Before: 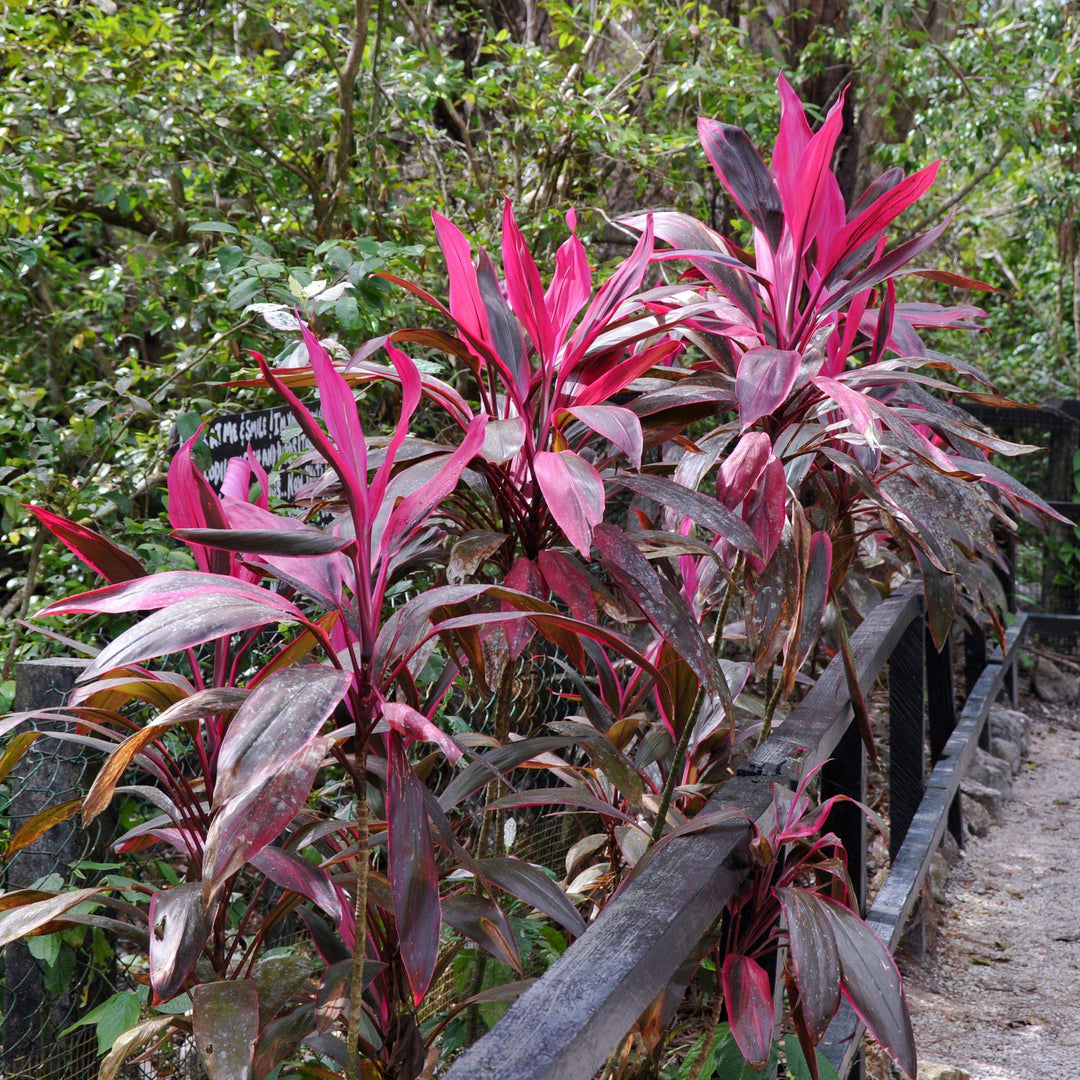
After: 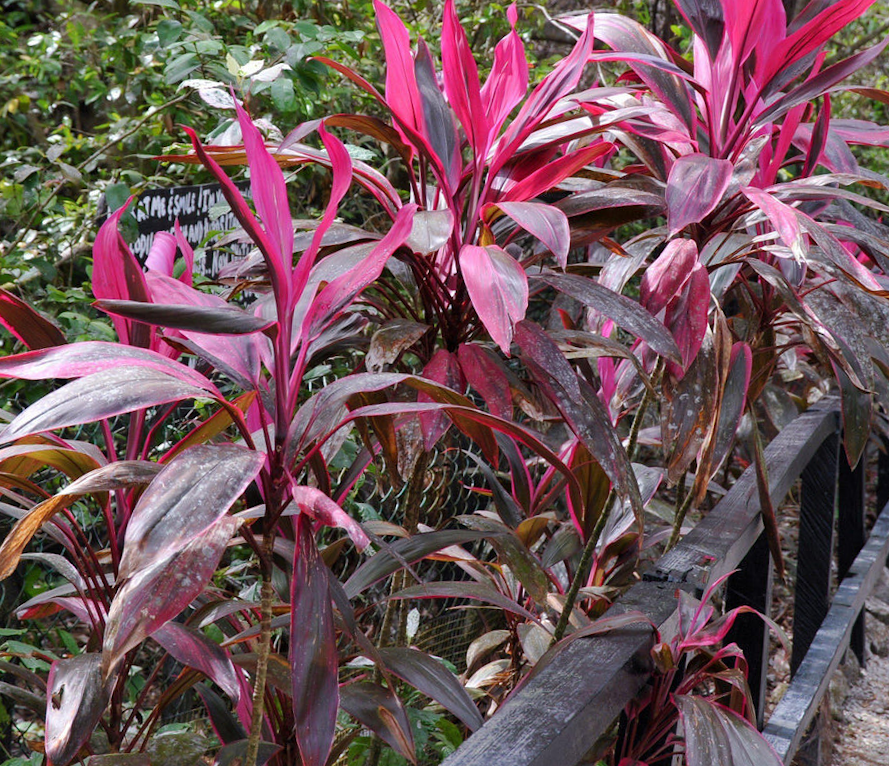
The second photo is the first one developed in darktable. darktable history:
crop and rotate: angle -3.56°, left 9.818%, top 20.923%, right 12.509%, bottom 12.138%
